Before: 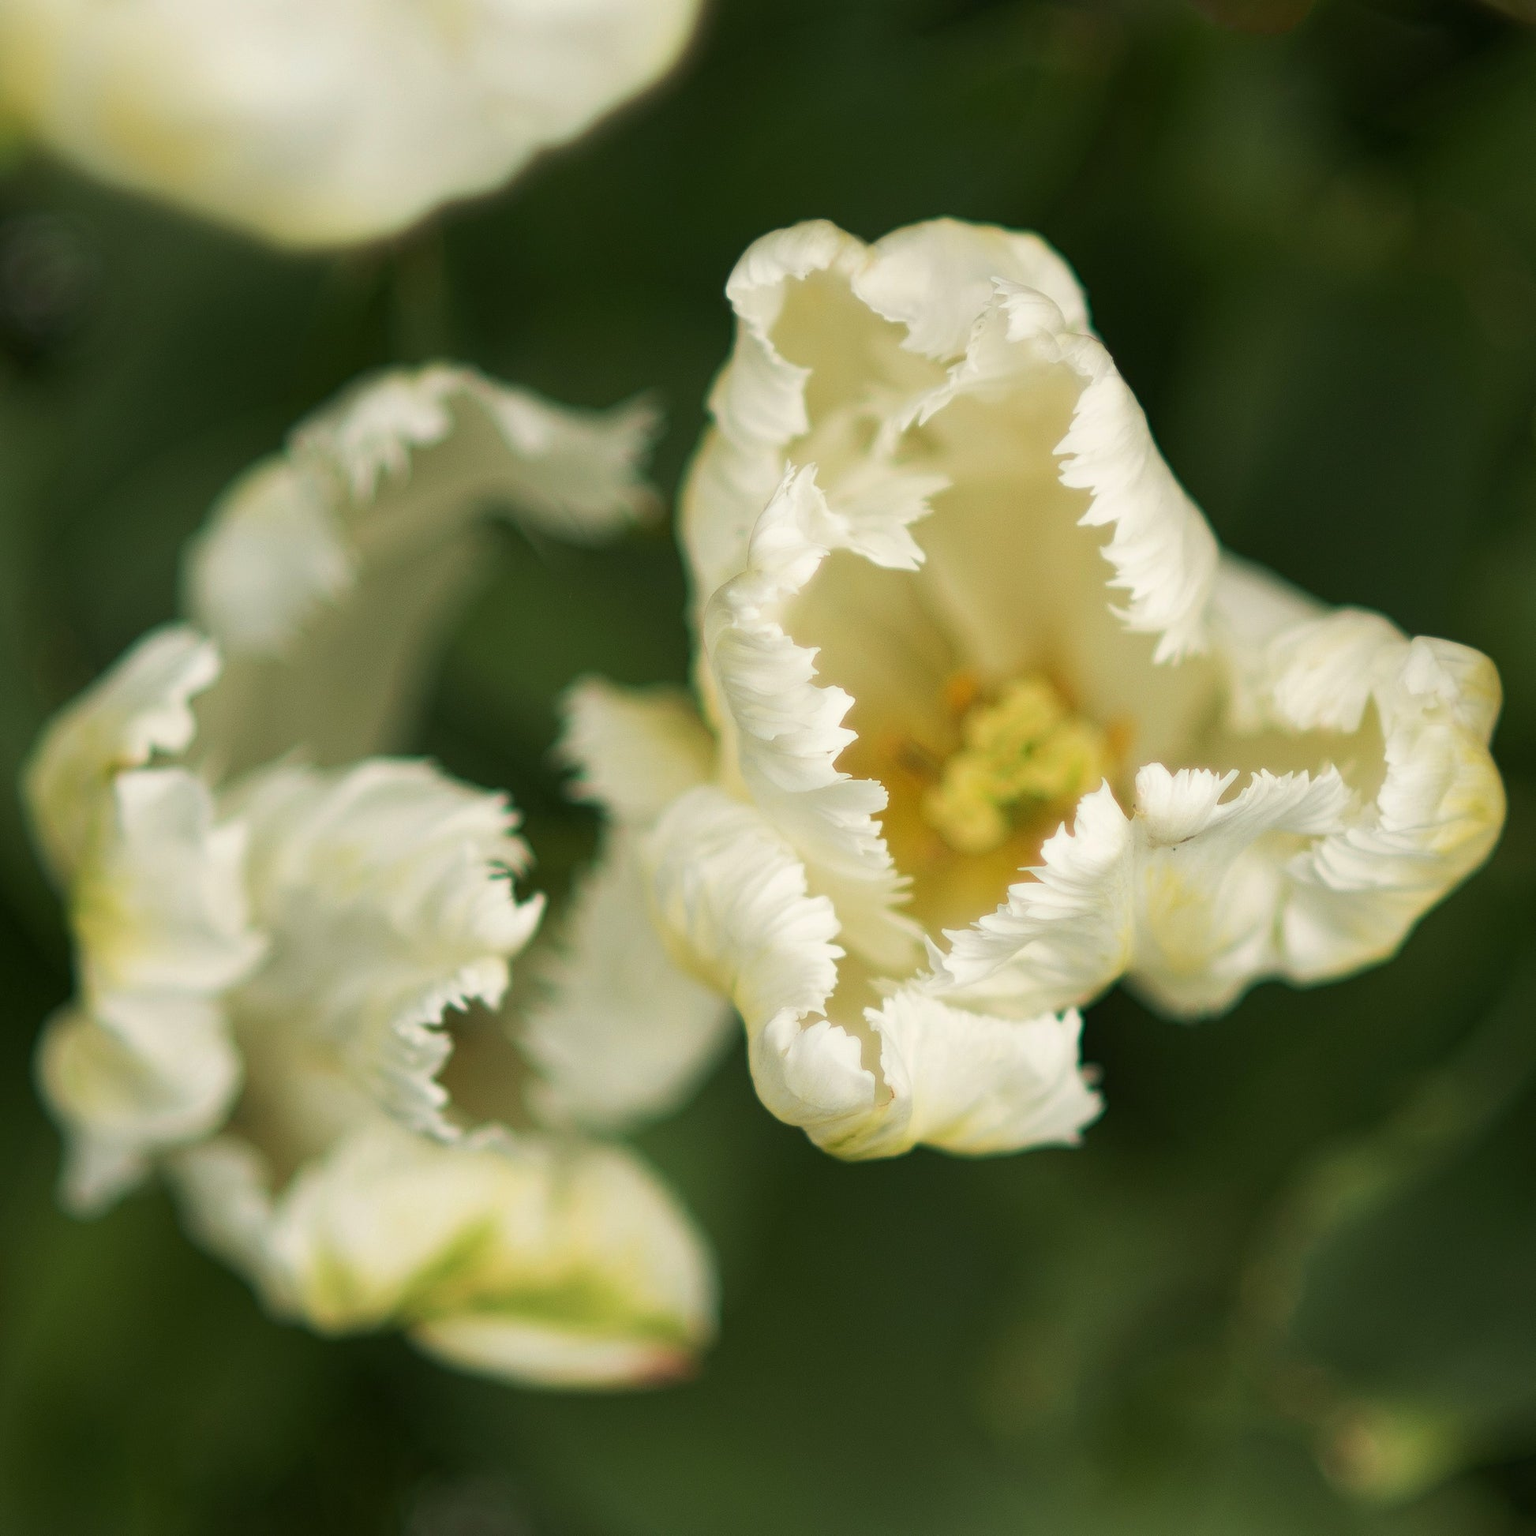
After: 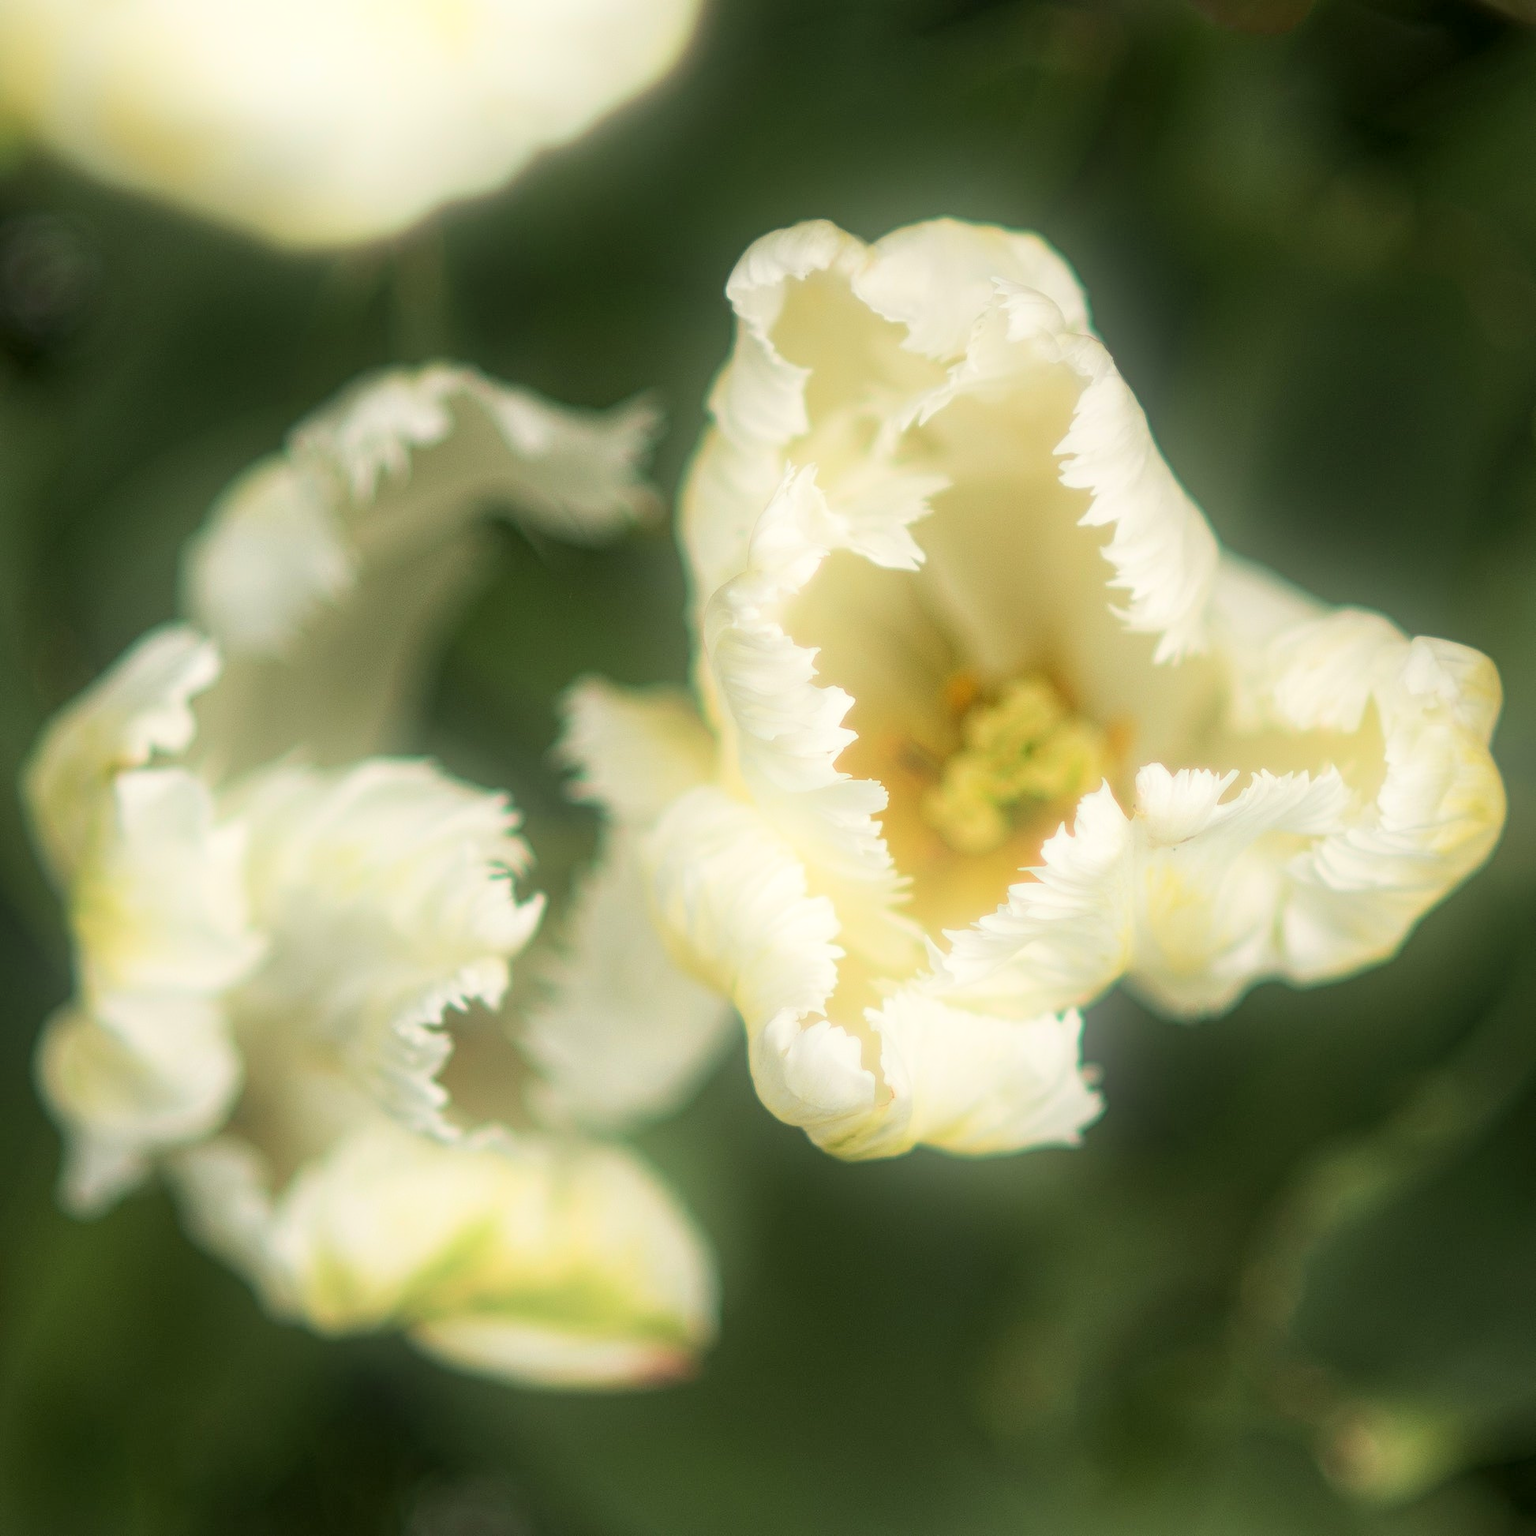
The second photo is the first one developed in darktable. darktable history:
bloom: on, module defaults
local contrast: on, module defaults
